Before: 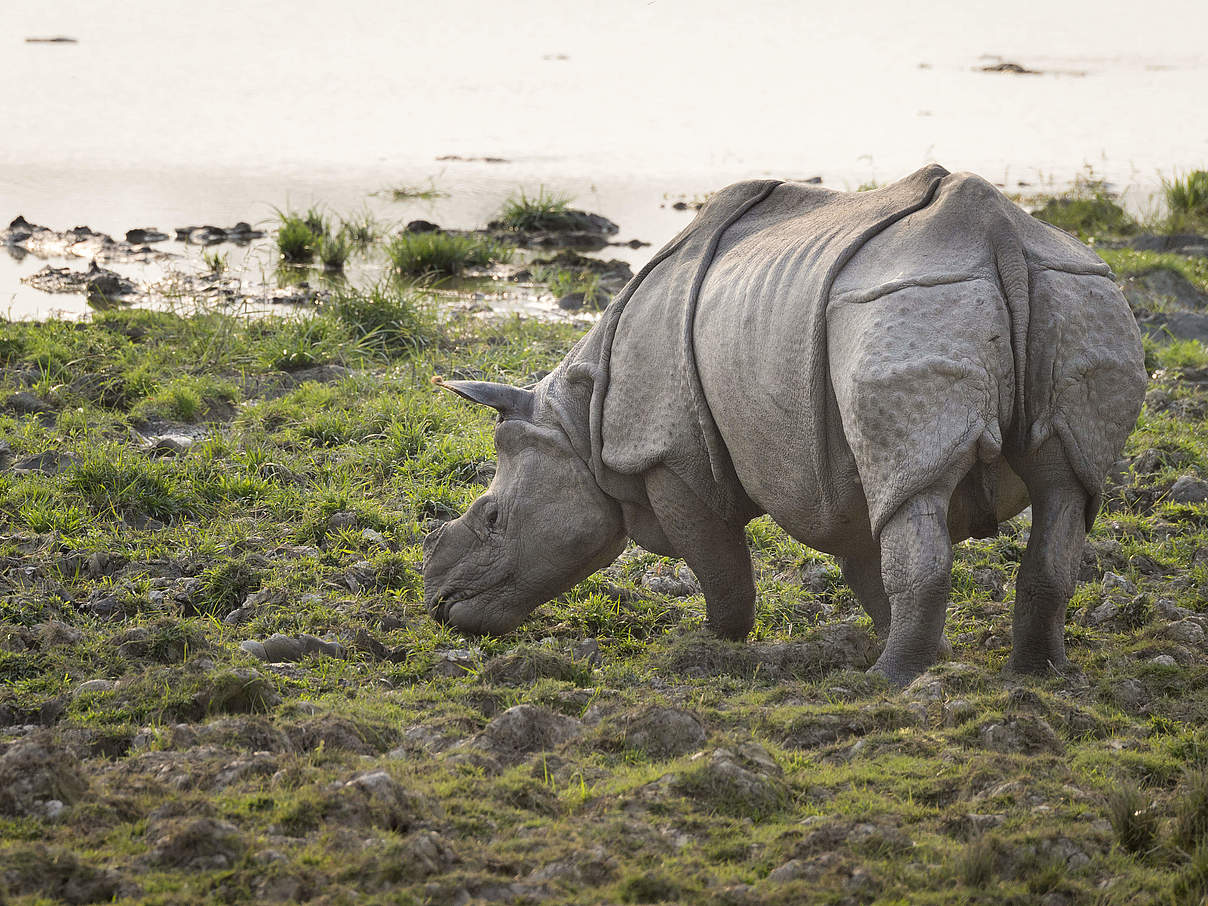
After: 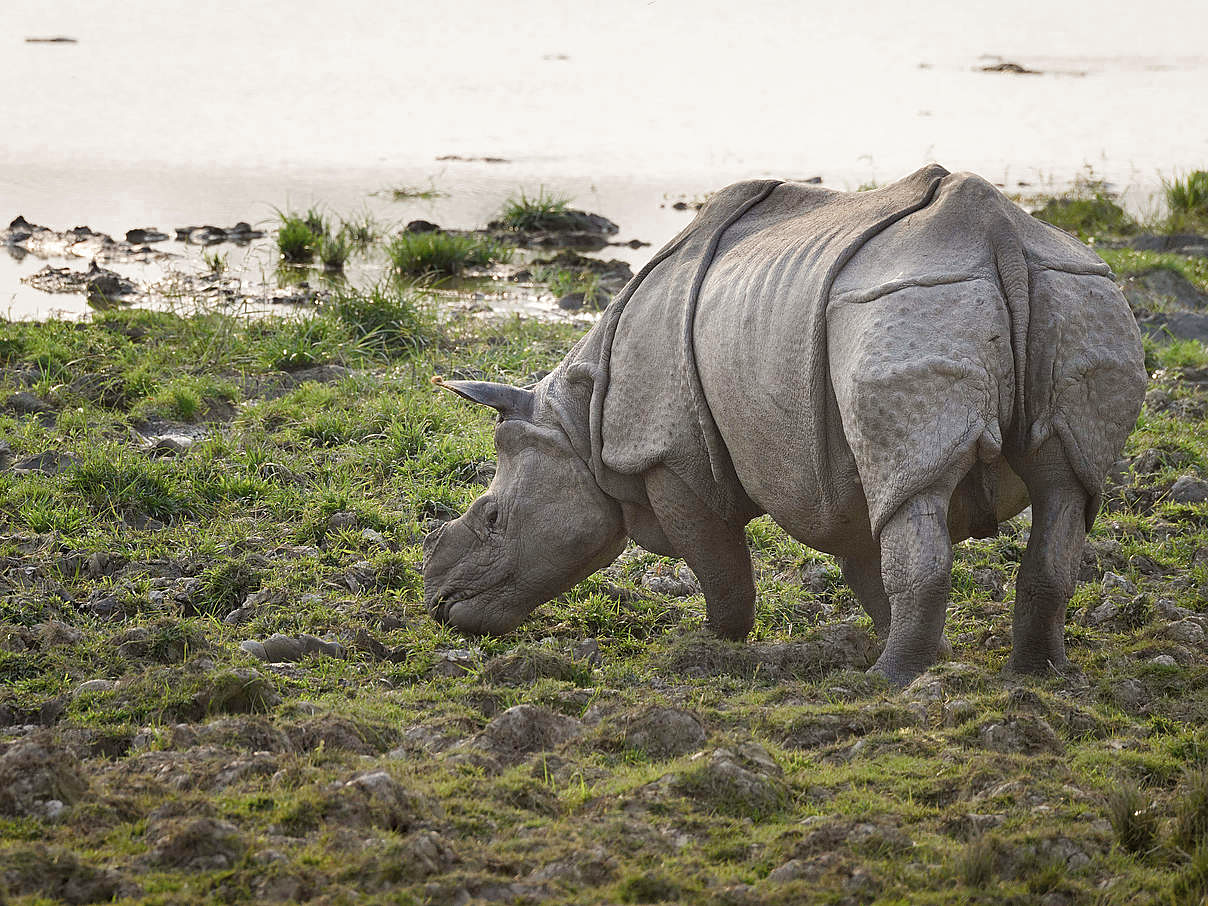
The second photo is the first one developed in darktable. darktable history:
color balance rgb: perceptual saturation grading › global saturation 27.366%, perceptual saturation grading › highlights -28.874%, perceptual saturation grading › mid-tones 15.512%, perceptual saturation grading › shadows 33.185%, global vibrance 20%
color zones: curves: ch0 [(0, 0.5) (0.125, 0.4) (0.25, 0.5) (0.375, 0.4) (0.5, 0.4) (0.625, 0.35) (0.75, 0.35) (0.875, 0.5)]; ch1 [(0, 0.35) (0.125, 0.45) (0.25, 0.35) (0.375, 0.35) (0.5, 0.35) (0.625, 0.35) (0.75, 0.45) (0.875, 0.35)]; ch2 [(0, 0.6) (0.125, 0.5) (0.25, 0.5) (0.375, 0.6) (0.5, 0.6) (0.625, 0.5) (0.75, 0.5) (0.875, 0.5)]
sharpen: amount 0.208
